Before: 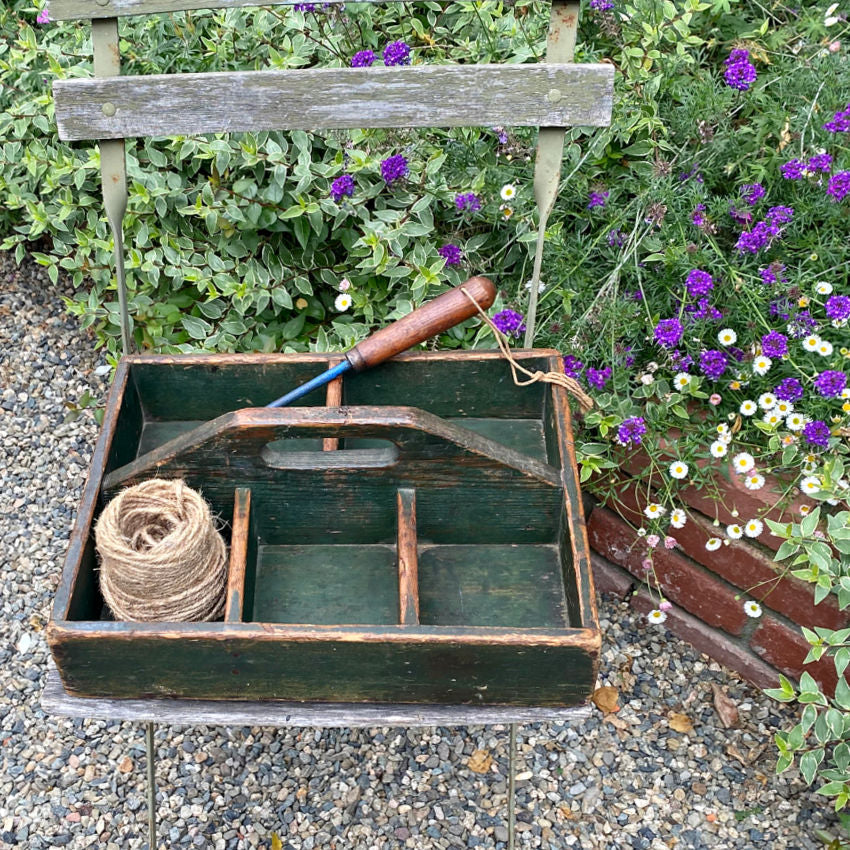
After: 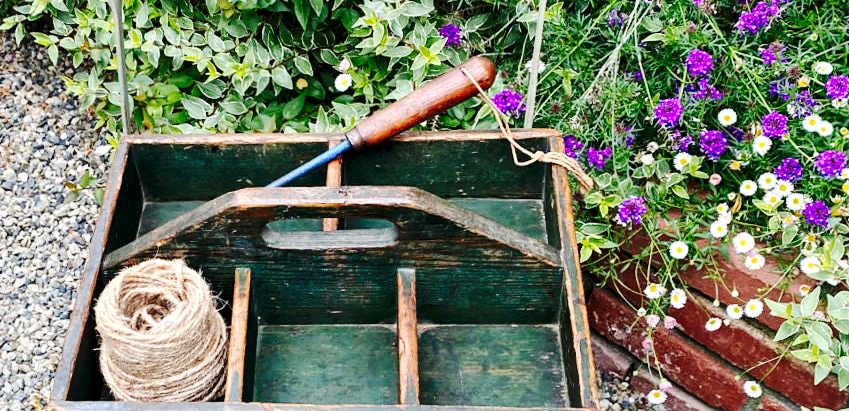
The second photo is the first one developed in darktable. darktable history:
tone curve: curves: ch0 [(0, 0) (0.003, 0.002) (0.011, 0.008) (0.025, 0.017) (0.044, 0.027) (0.069, 0.037) (0.1, 0.052) (0.136, 0.074) (0.177, 0.11) (0.224, 0.155) (0.277, 0.237) (0.335, 0.34) (0.399, 0.467) (0.468, 0.584) (0.543, 0.683) (0.623, 0.762) (0.709, 0.827) (0.801, 0.888) (0.898, 0.947) (1, 1)], preserve colors none
crop and rotate: top 26.056%, bottom 25.543%
local contrast: mode bilateral grid, contrast 20, coarseness 50, detail 140%, midtone range 0.2
